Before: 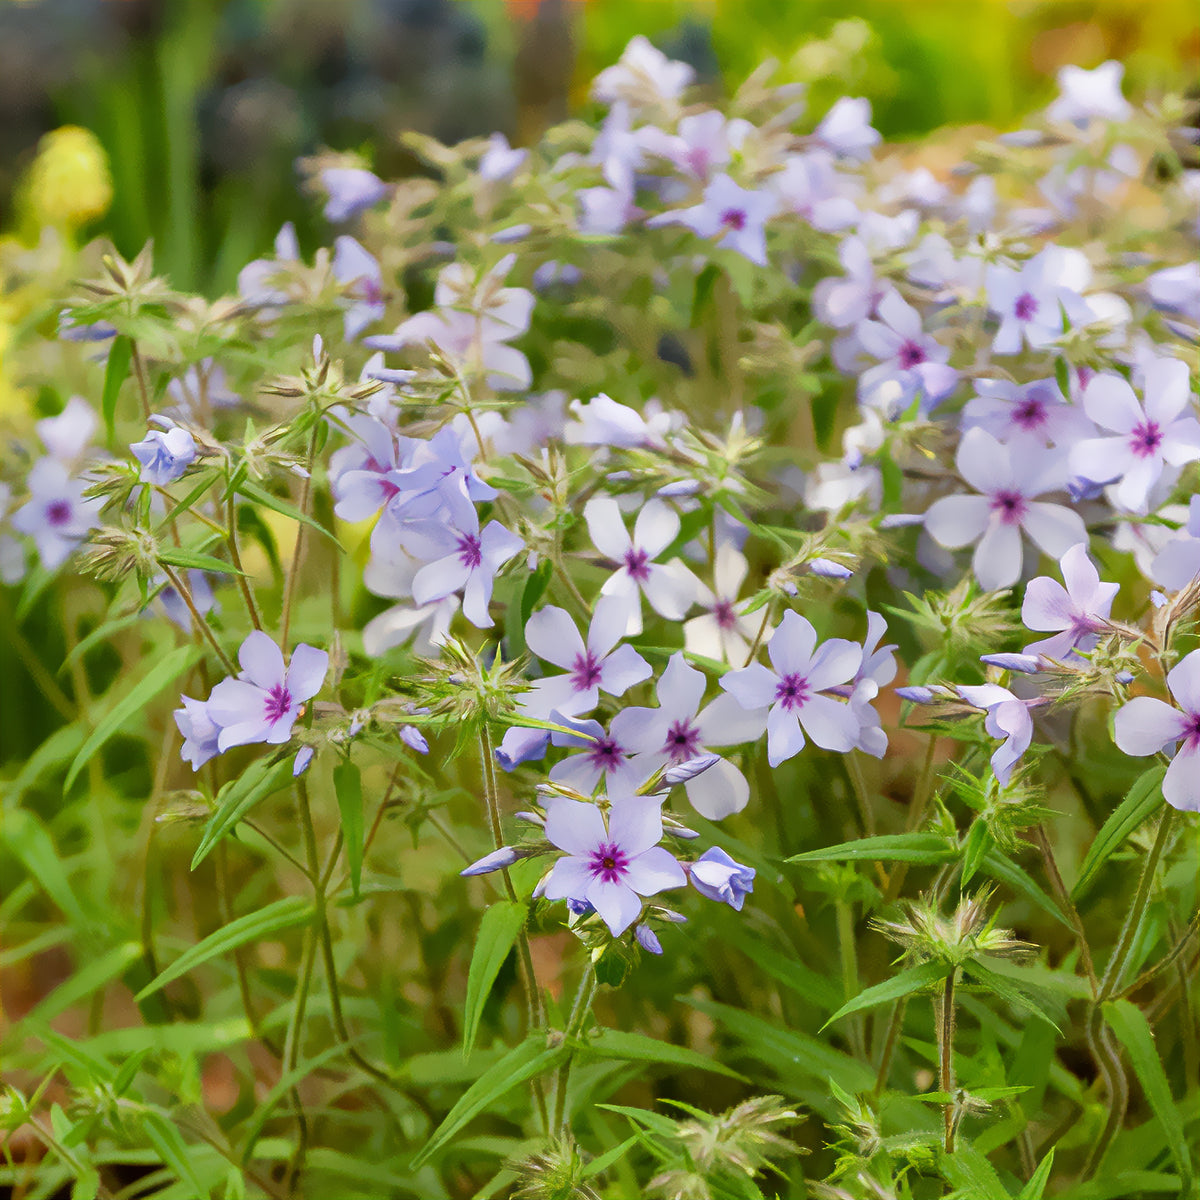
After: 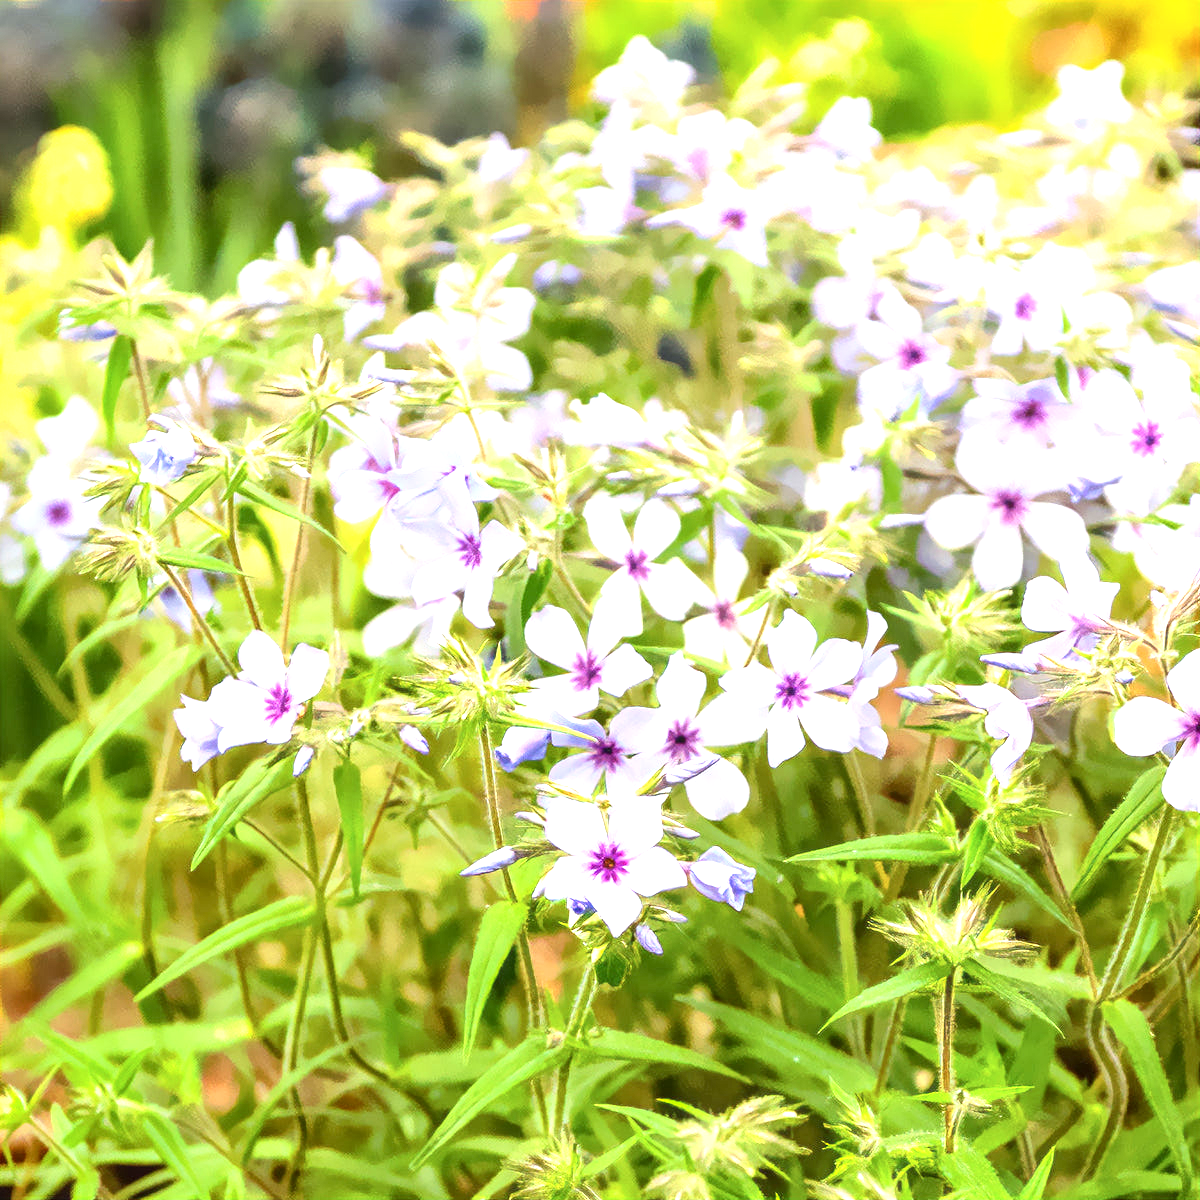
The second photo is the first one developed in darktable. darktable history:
tone equalizer: on, module defaults
local contrast: on, module defaults
exposure: black level correction 0, exposure 1.285 EV, compensate exposure bias true, compensate highlight preservation false
contrast brightness saturation: contrast 0.153, brightness 0.044
